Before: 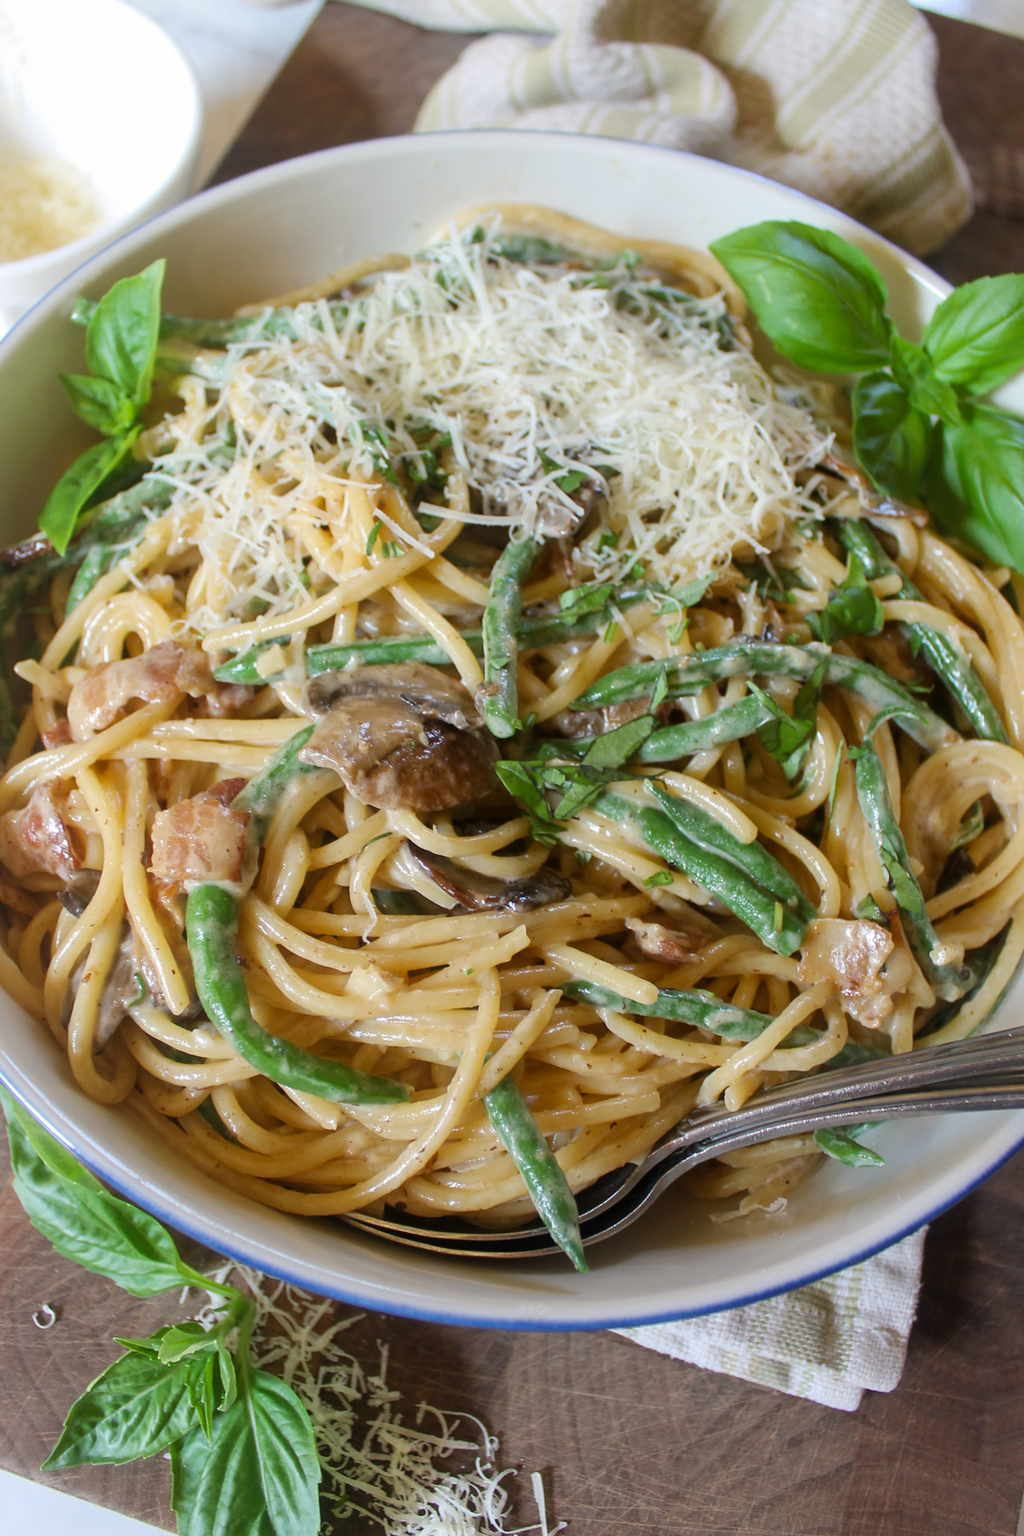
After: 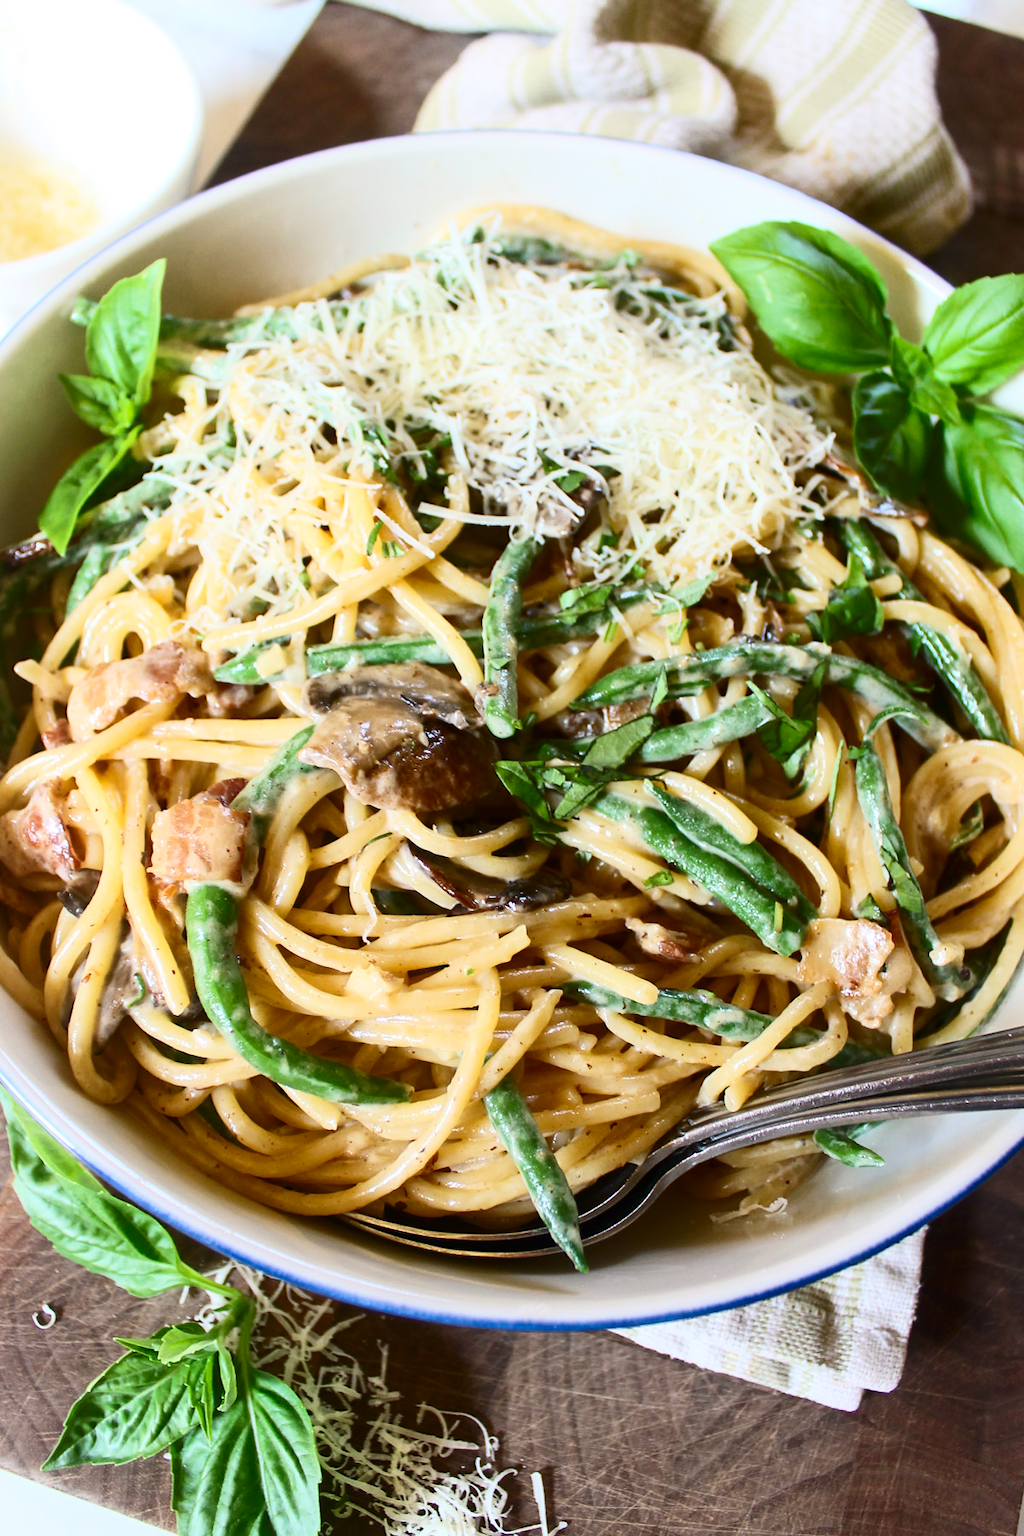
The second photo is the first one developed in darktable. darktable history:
contrast brightness saturation: contrast 0.4, brightness 0.1, saturation 0.21
